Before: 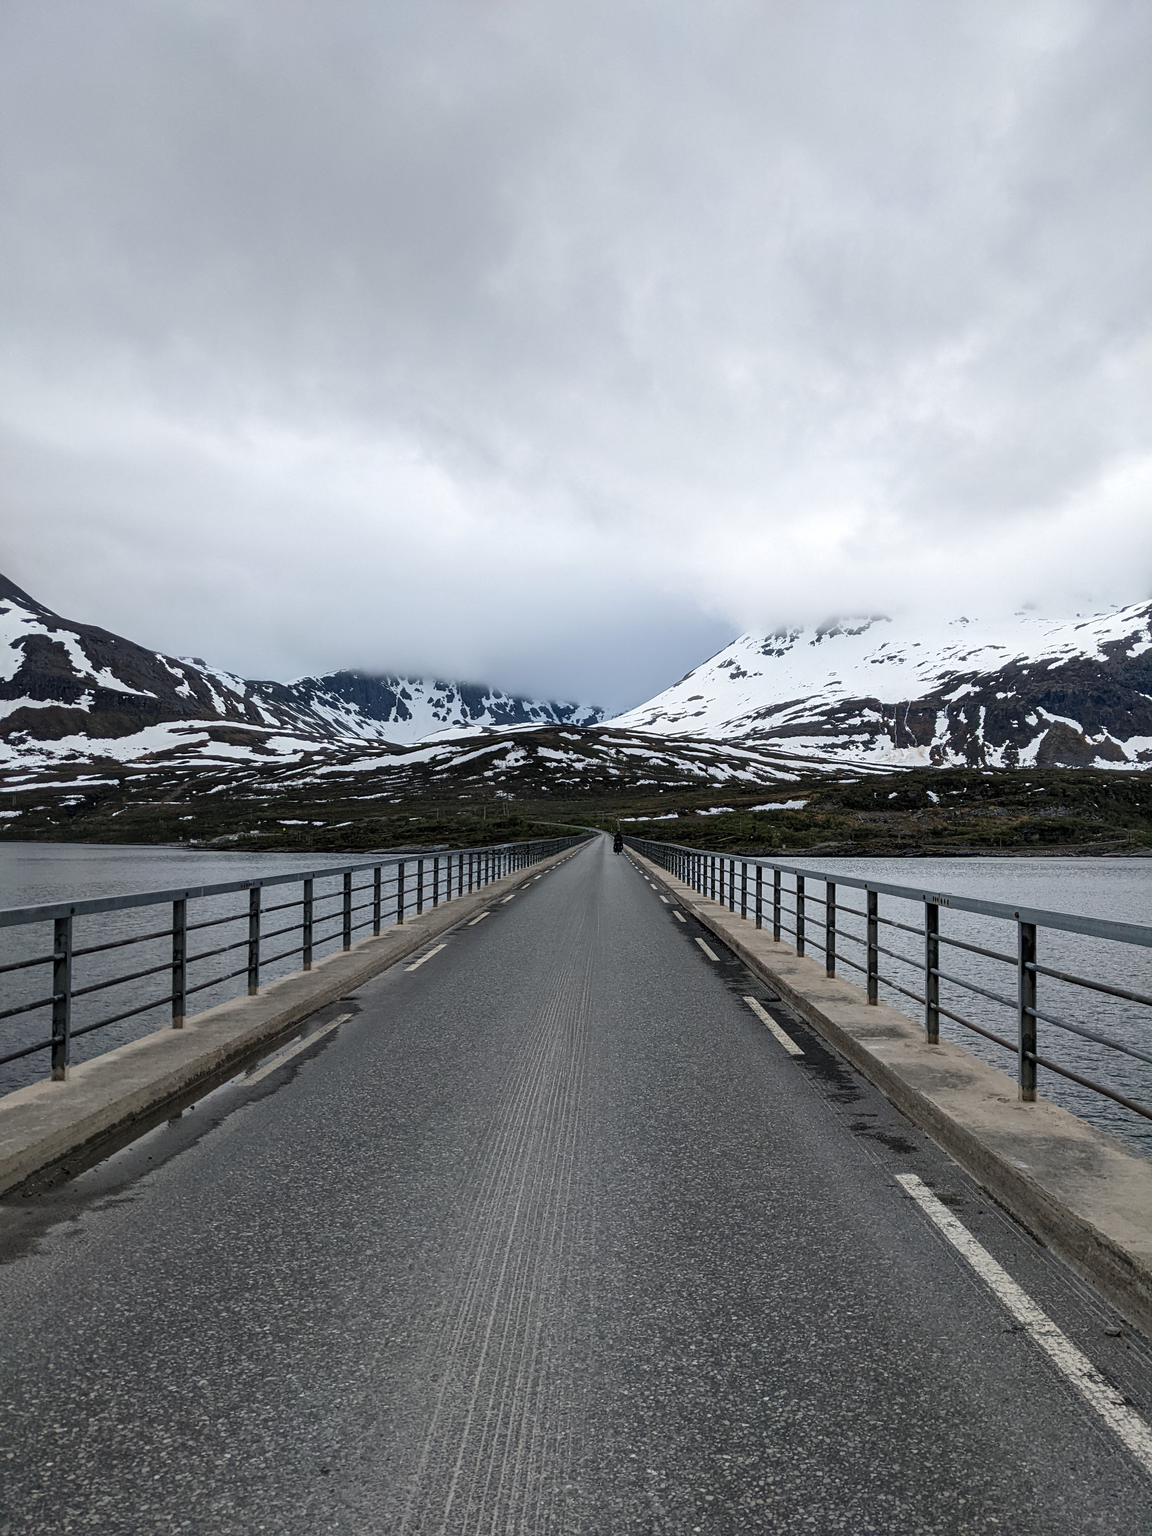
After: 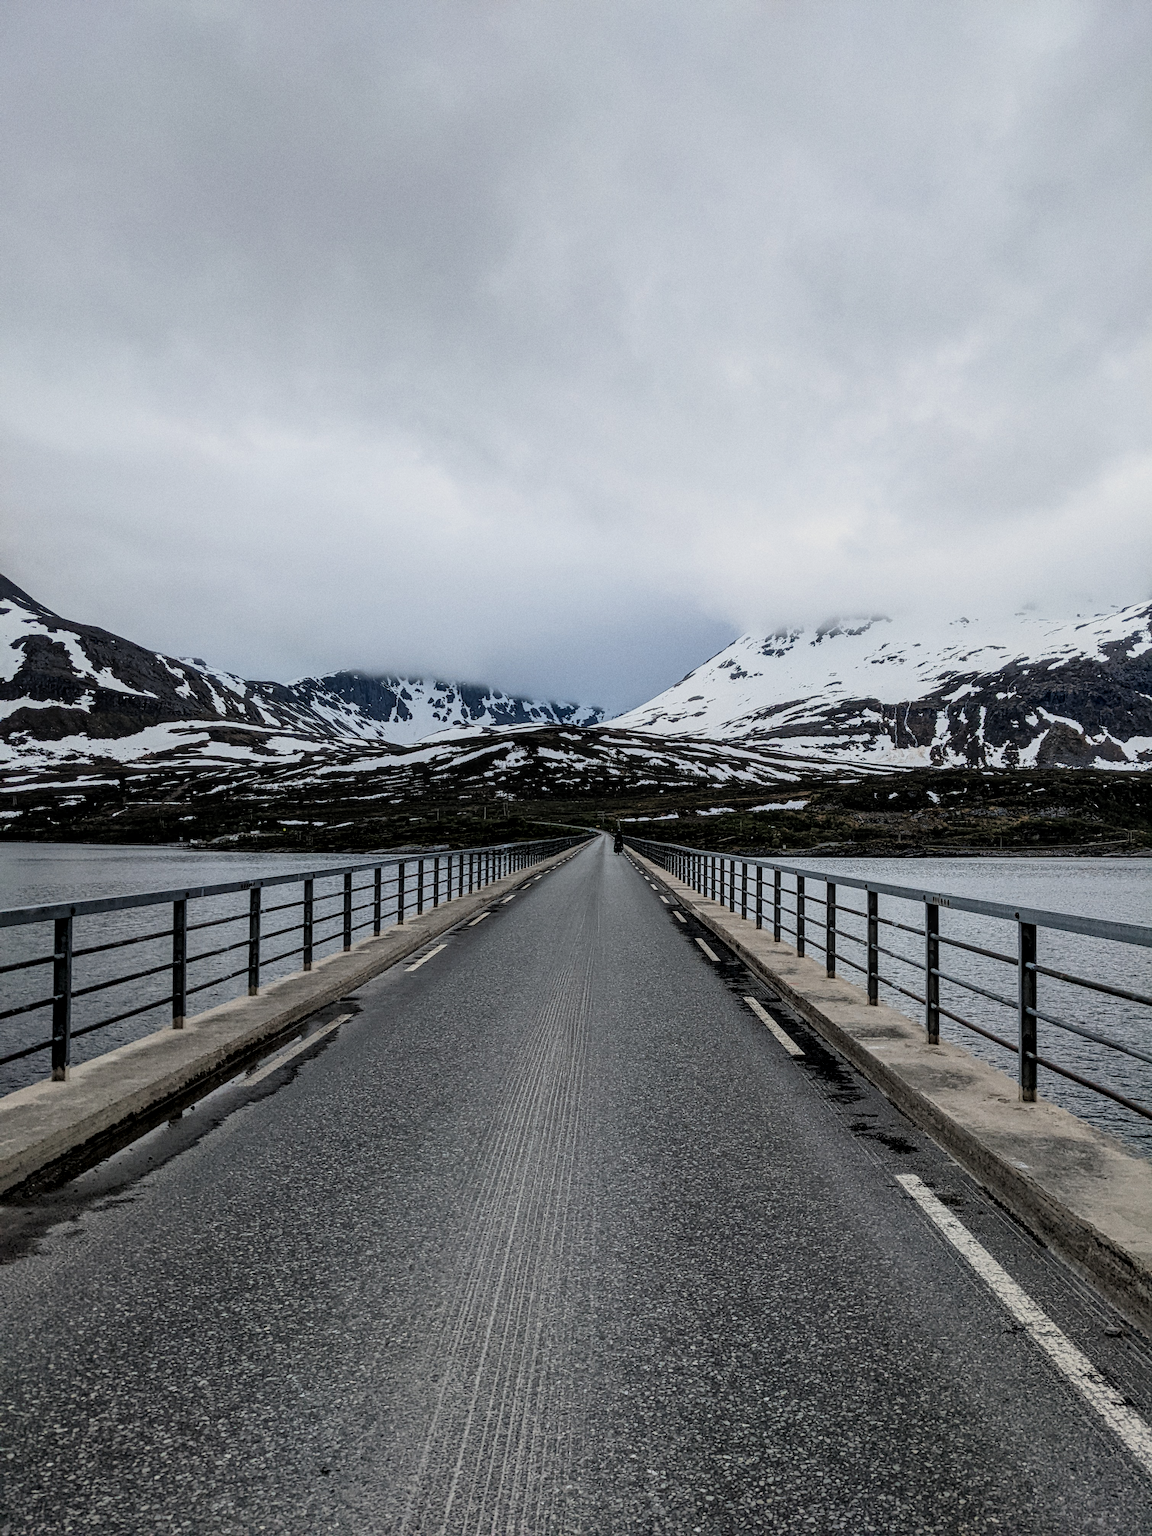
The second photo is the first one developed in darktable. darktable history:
local contrast: detail 130%
grain: coarseness 0.09 ISO
filmic rgb: threshold 3 EV, hardness 4.17, latitude 50%, contrast 1.1, preserve chrominance max RGB, color science v6 (2022), contrast in shadows safe, contrast in highlights safe, enable highlight reconstruction true
